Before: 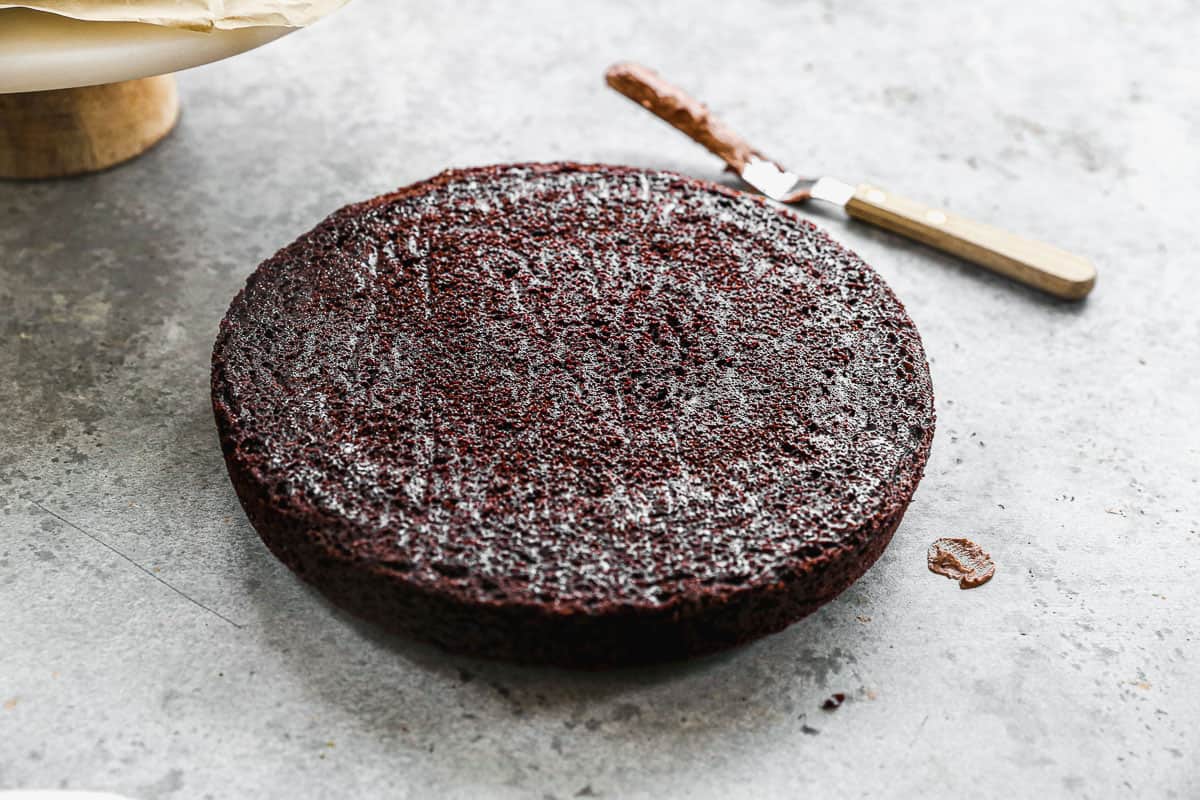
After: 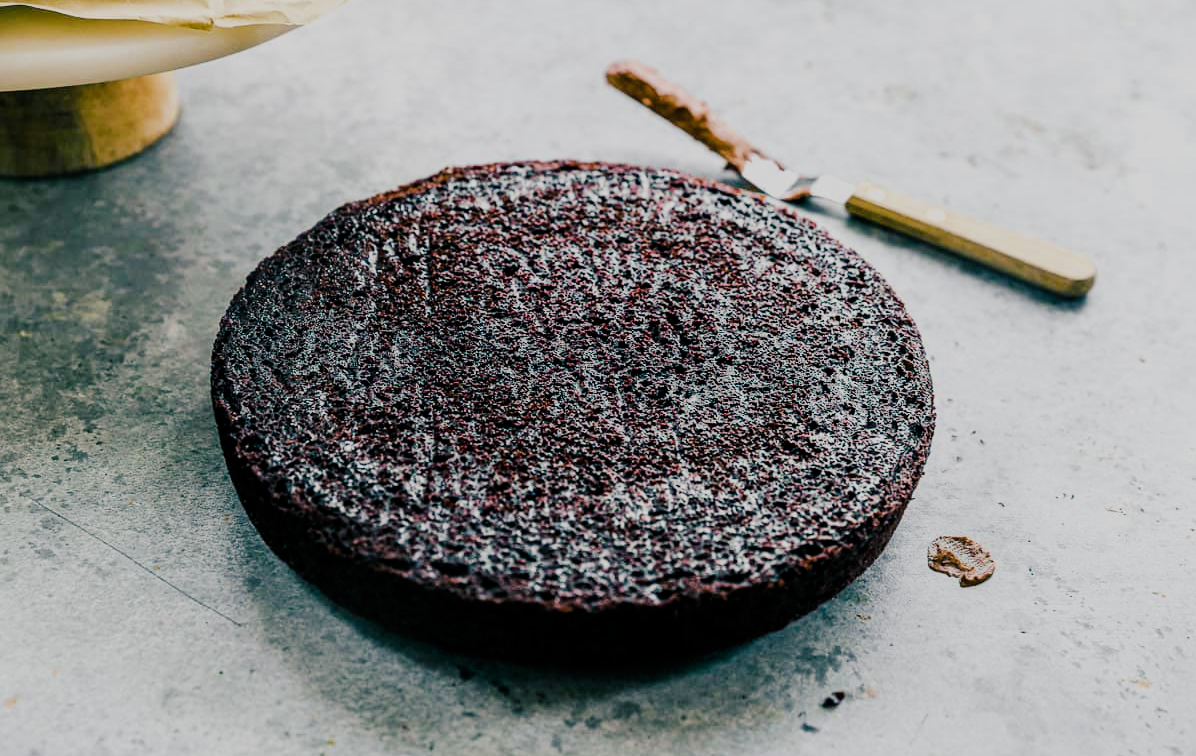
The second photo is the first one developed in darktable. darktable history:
color balance rgb: shadows lift › luminance -28.86%, shadows lift › chroma 10.254%, shadows lift › hue 228.97°, linear chroma grading › global chroma 8.496%, perceptual saturation grading › global saturation 36.923%, perceptual saturation grading › shadows 36.209%, global vibrance 20%
filmic rgb: black relative exposure -7.16 EV, white relative exposure 5.39 EV, hardness 3.03, add noise in highlights 0, preserve chrominance max RGB, color science v3 (2019), use custom middle-gray values true, contrast in highlights soft
contrast brightness saturation: contrast 0.113, saturation -0.165
crop: top 0.304%, right 0.257%, bottom 5.084%
